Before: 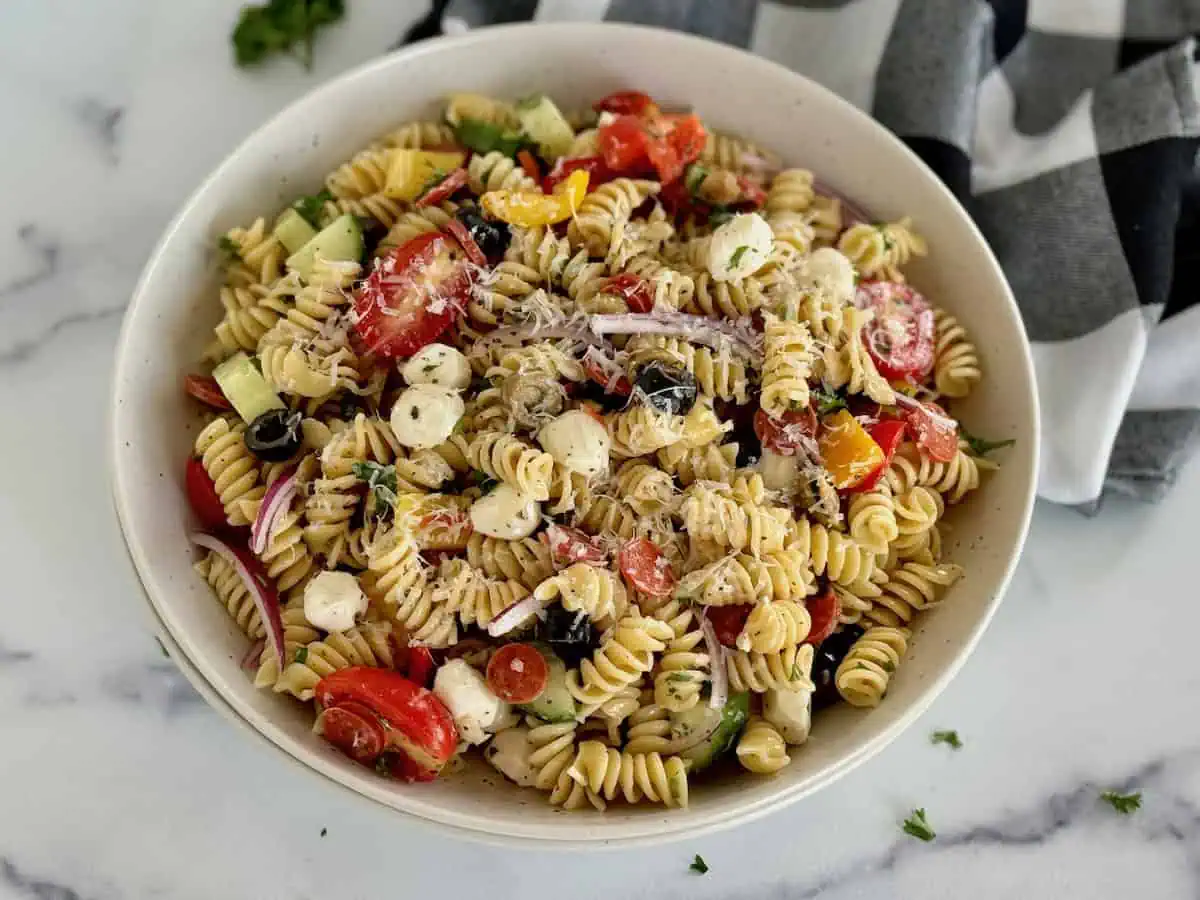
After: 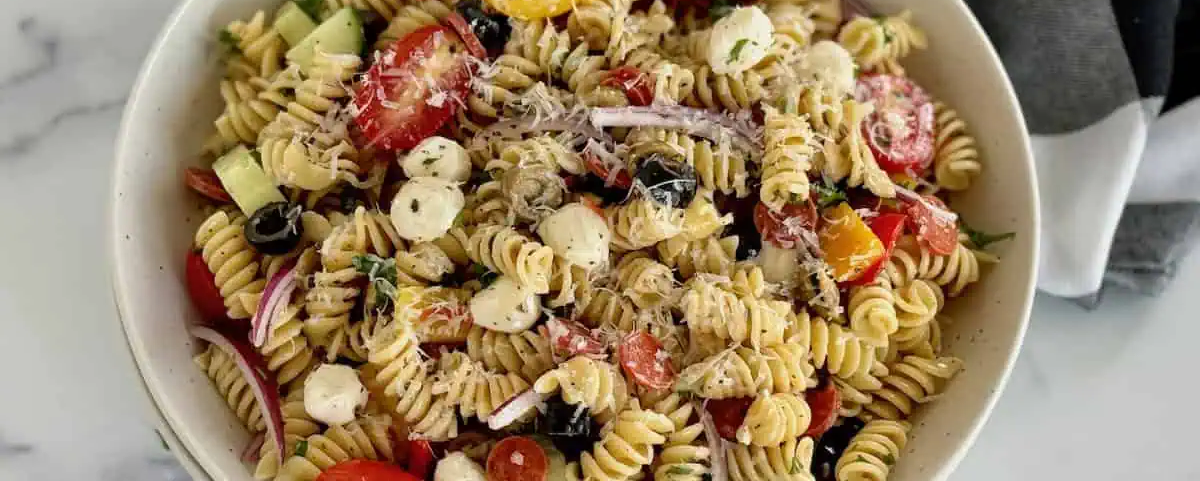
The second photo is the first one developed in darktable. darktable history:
crop and rotate: top 23.043%, bottom 23.437%
